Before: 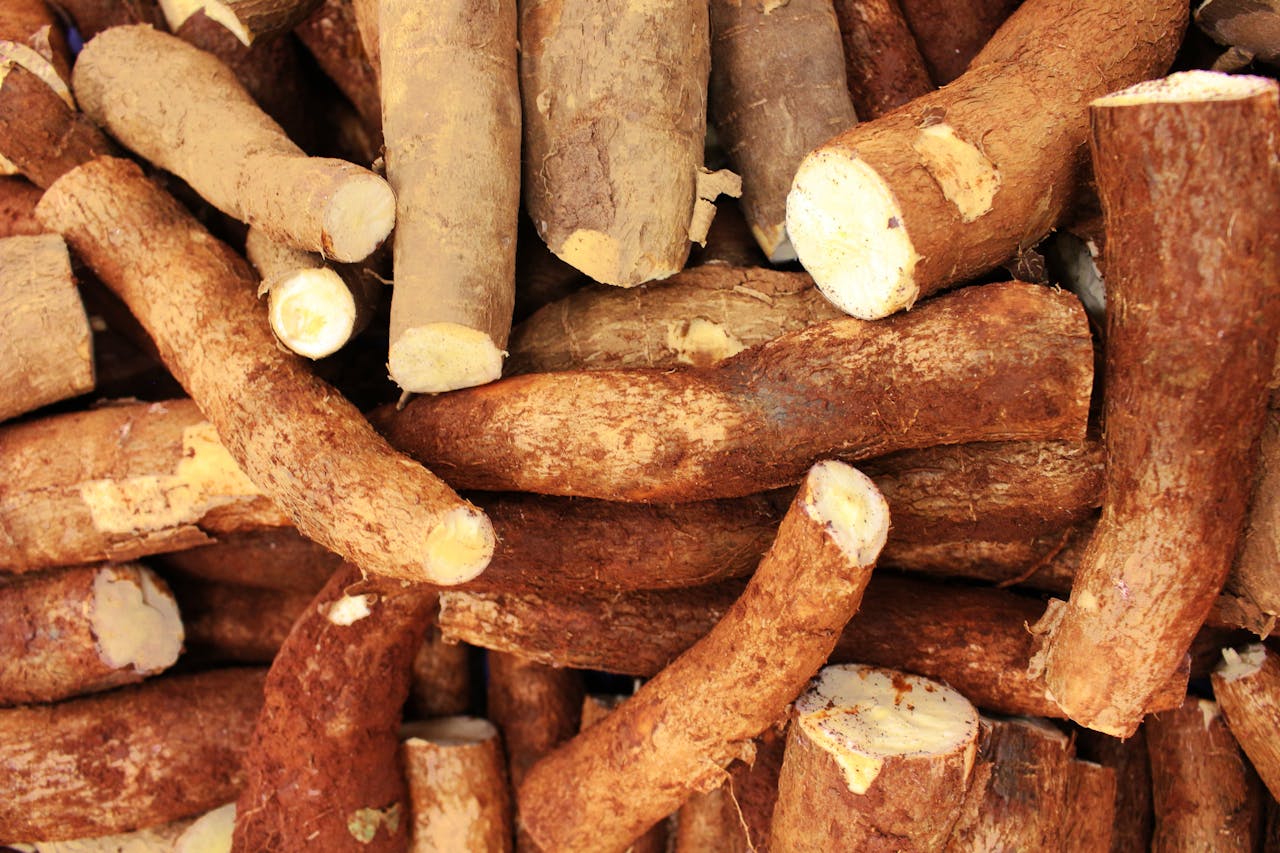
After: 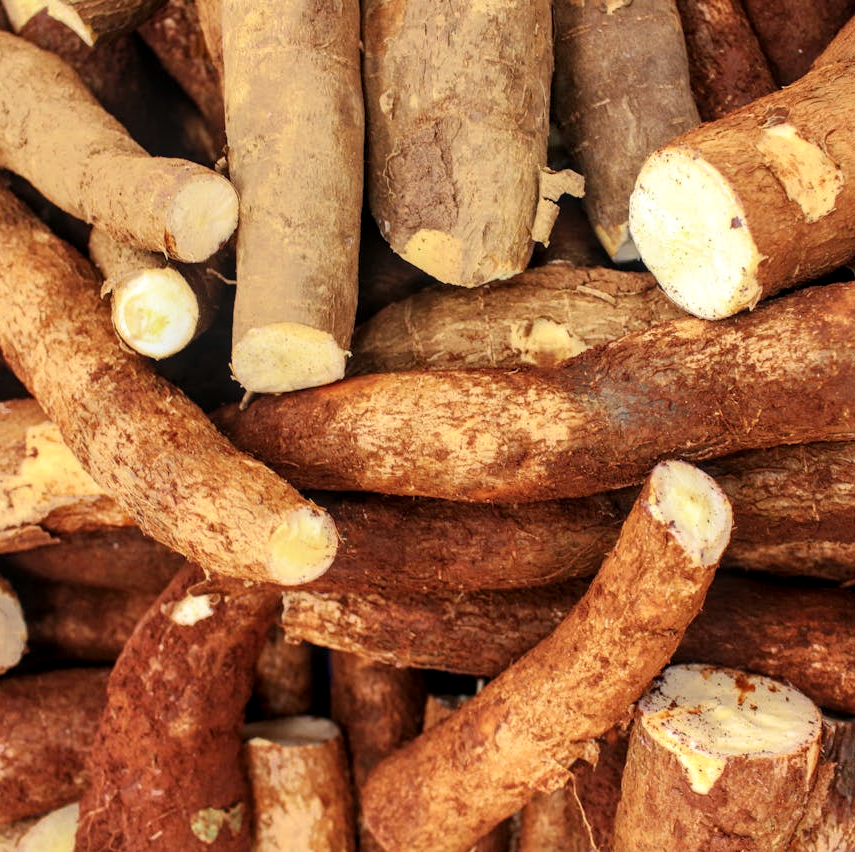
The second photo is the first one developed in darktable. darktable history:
crop and rotate: left 12.343%, right 20.845%
local contrast: on, module defaults
